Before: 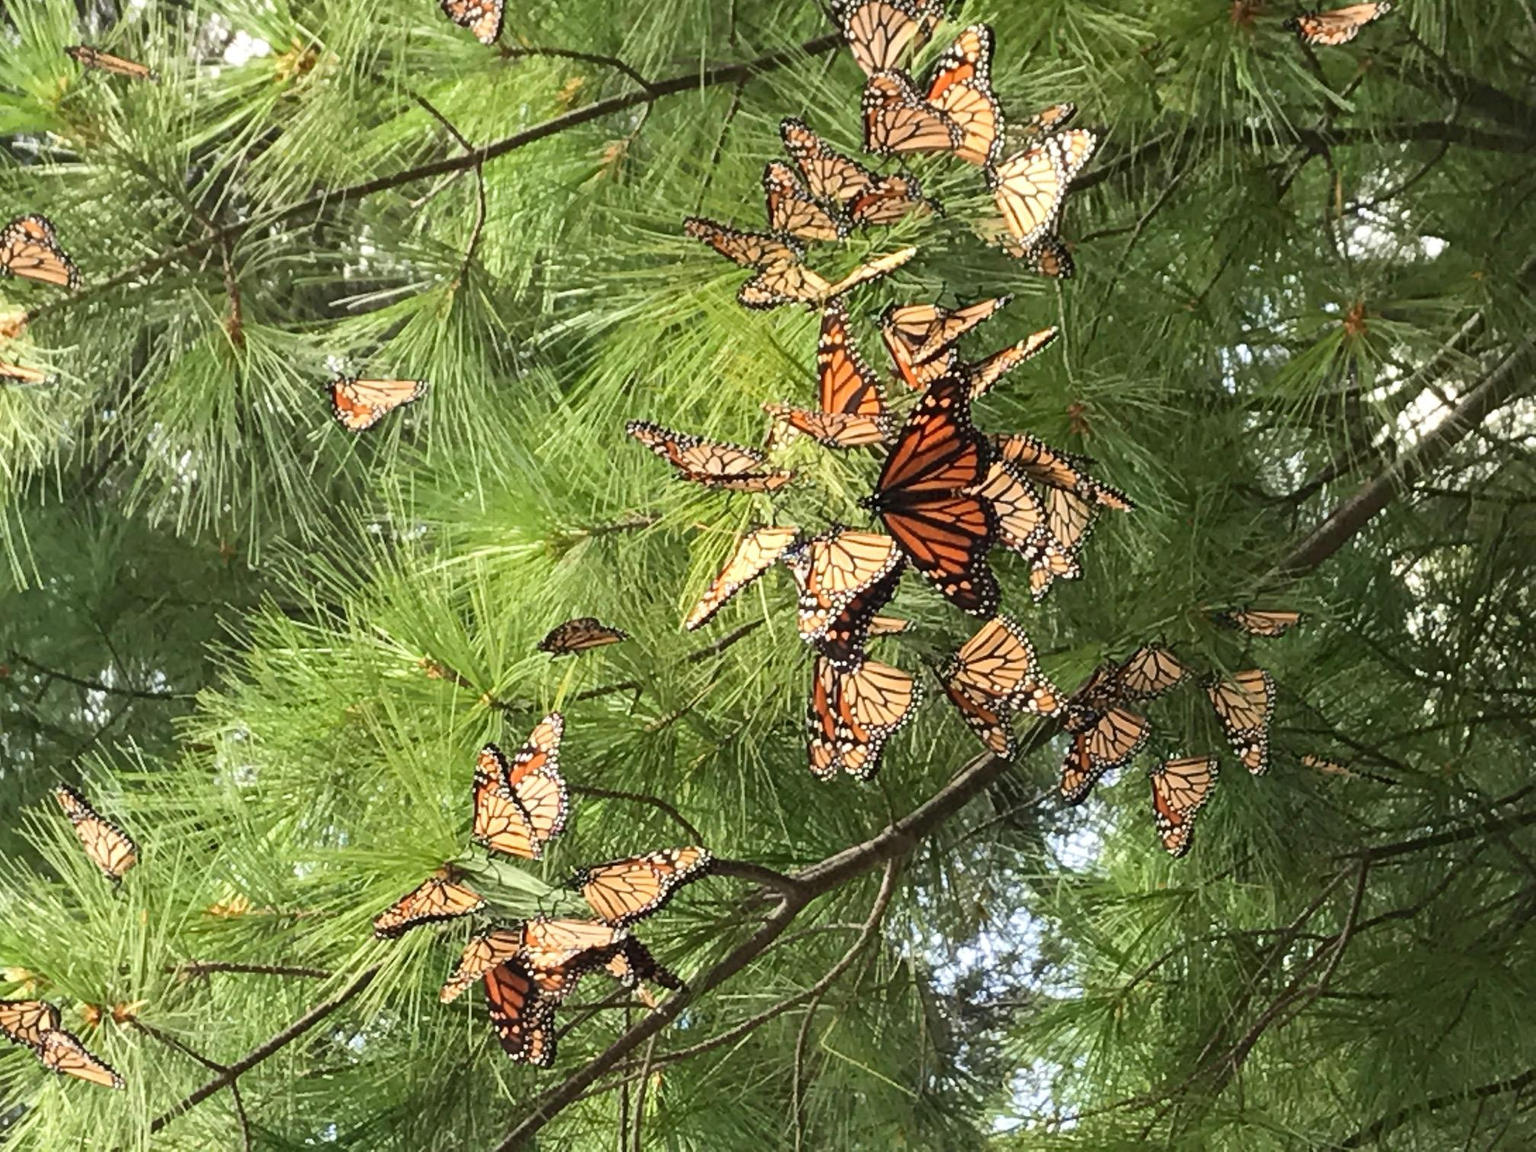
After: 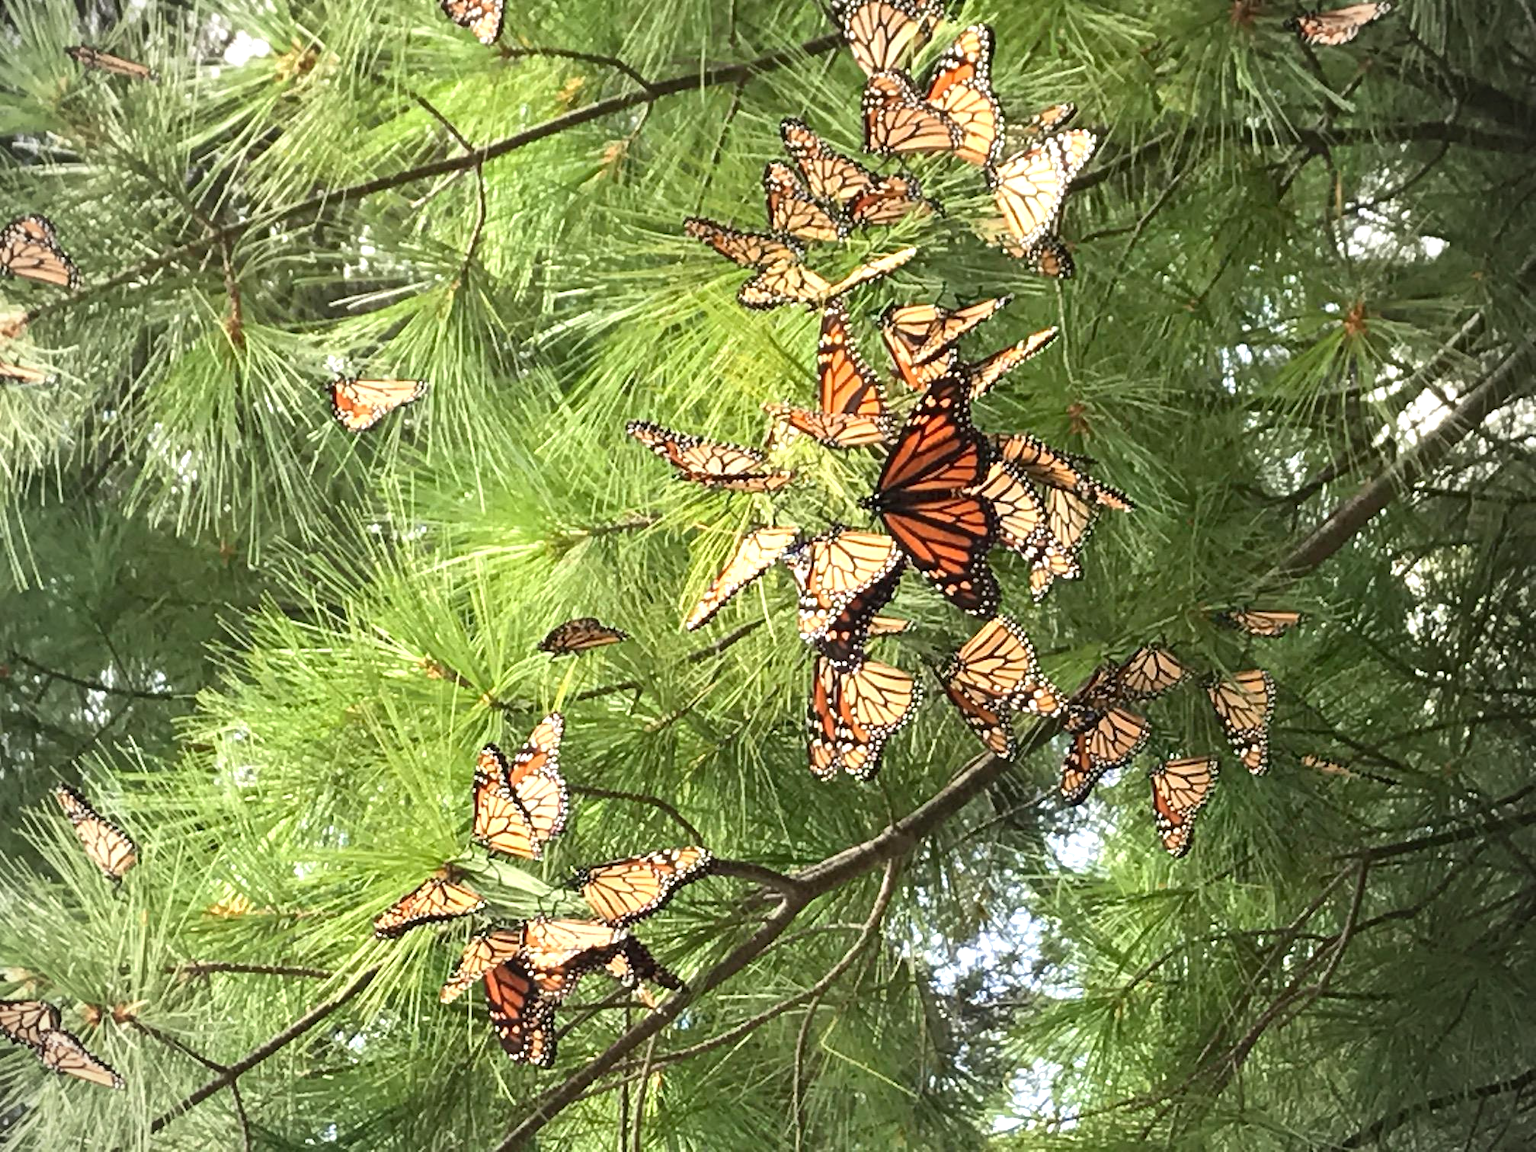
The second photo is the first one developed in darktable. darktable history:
vignetting: unbound false
exposure: black level correction 0.001, exposure 0.499 EV, compensate highlight preservation false
